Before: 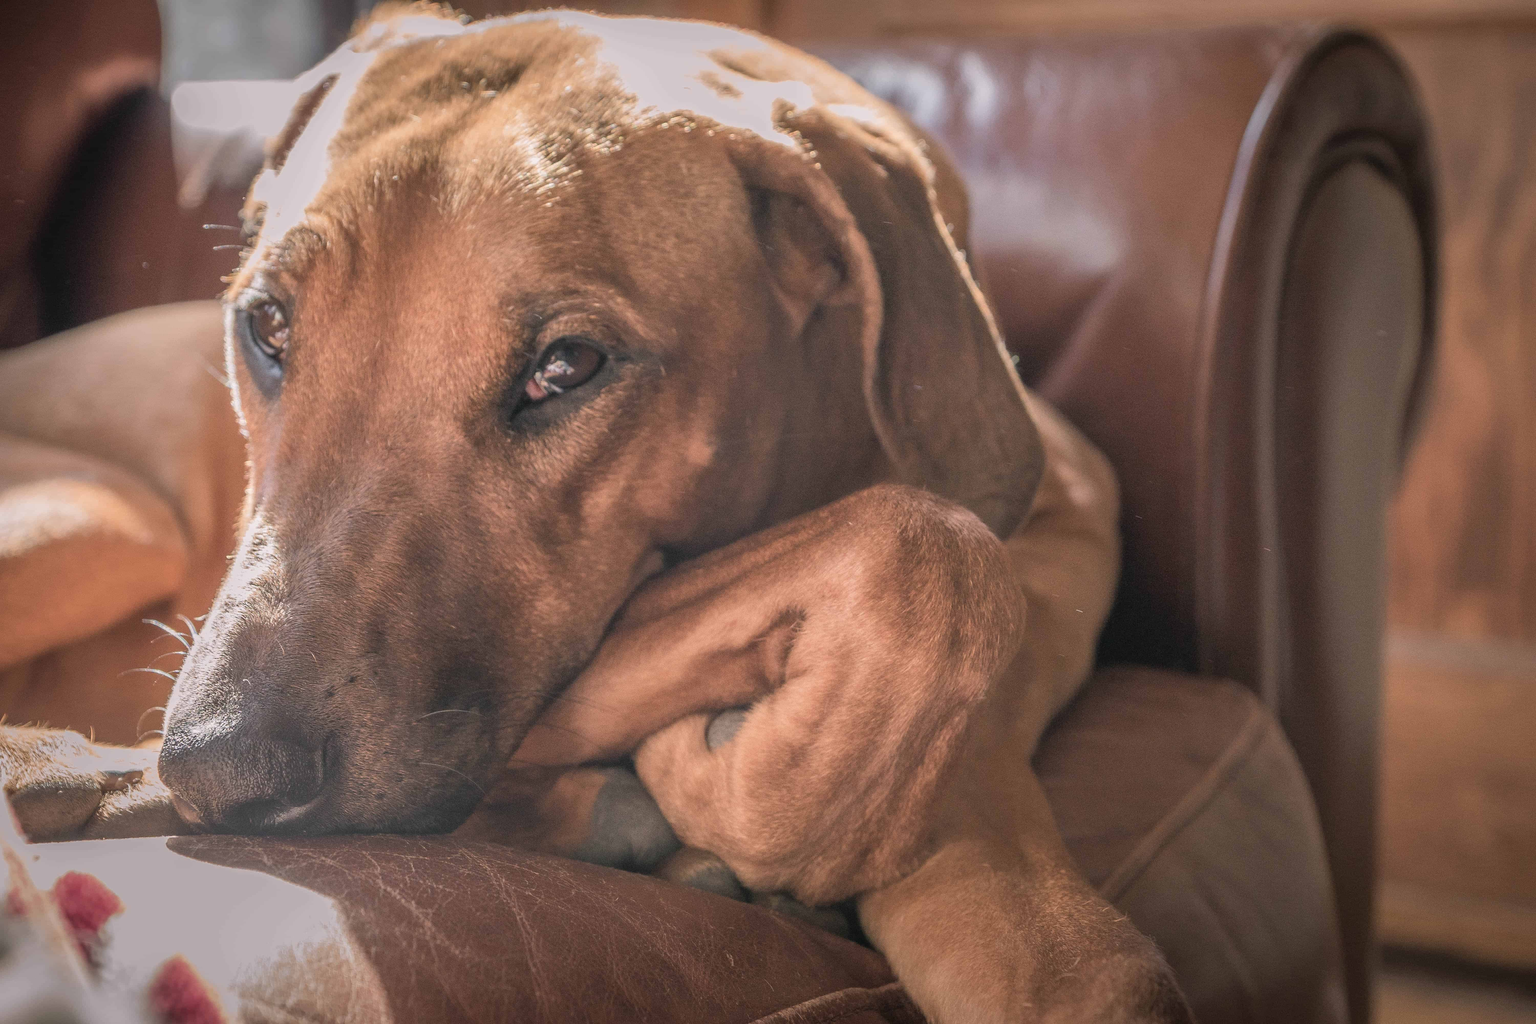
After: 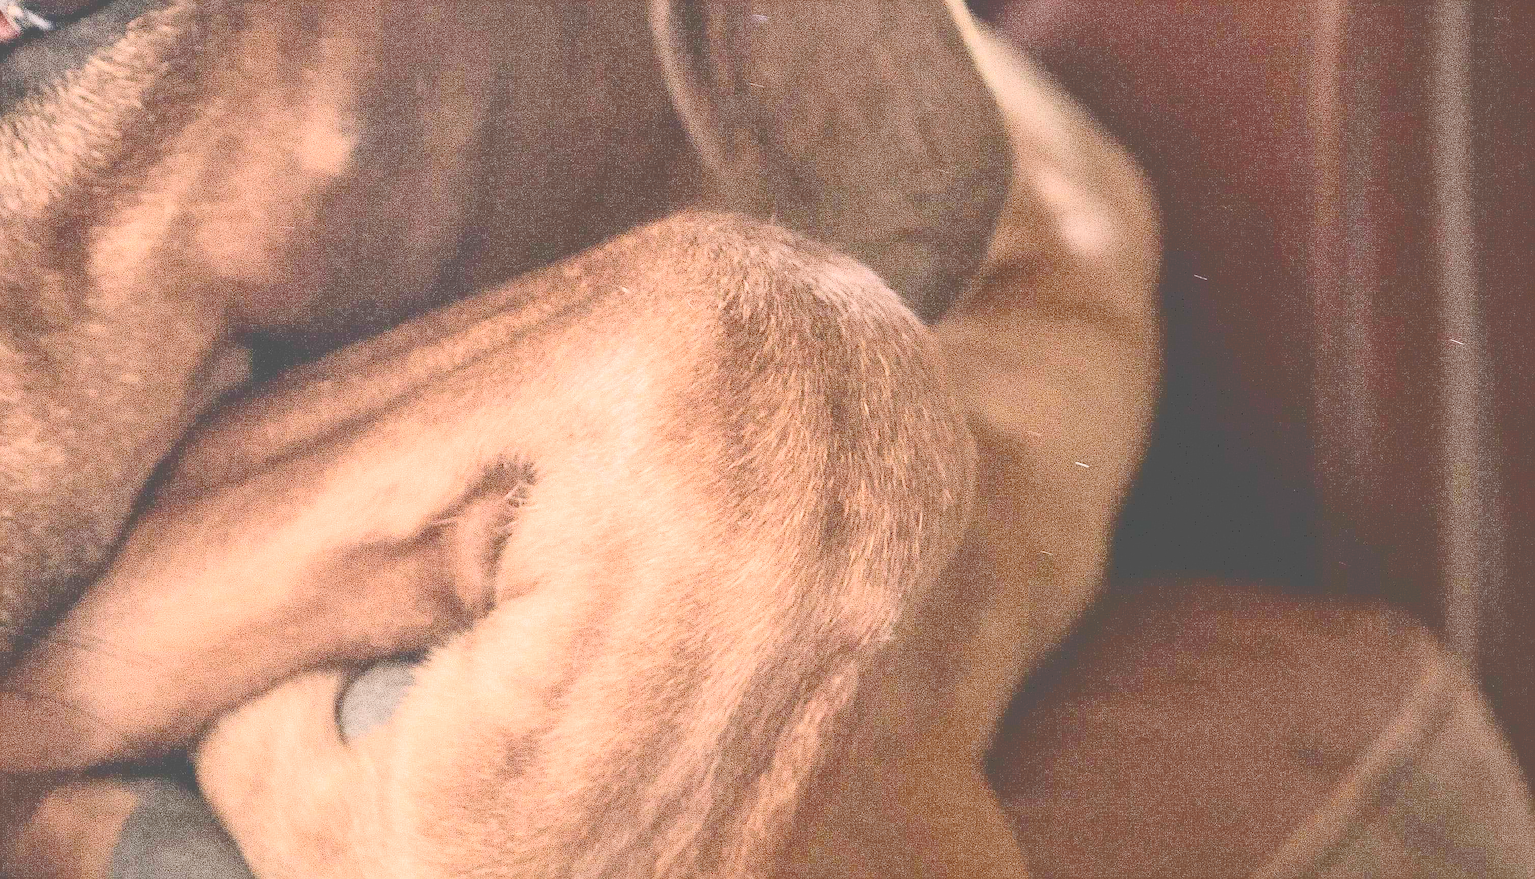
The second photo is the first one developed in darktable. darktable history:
crop: left 34.973%, top 36.95%, right 14.879%, bottom 19.96%
sharpen: on, module defaults
base curve: curves: ch0 [(0, 0) (0.028, 0.03) (0.121, 0.232) (0.46, 0.748) (0.859, 0.968) (1, 1)], preserve colors none
tone curve: curves: ch0 [(0, 0) (0.003, 0.331) (0.011, 0.333) (0.025, 0.333) (0.044, 0.334) (0.069, 0.335) (0.1, 0.338) (0.136, 0.342) (0.177, 0.347) (0.224, 0.352) (0.277, 0.359) (0.335, 0.39) (0.399, 0.434) (0.468, 0.509) (0.543, 0.615) (0.623, 0.731) (0.709, 0.814) (0.801, 0.88) (0.898, 0.921) (1, 1)], color space Lab, independent channels
